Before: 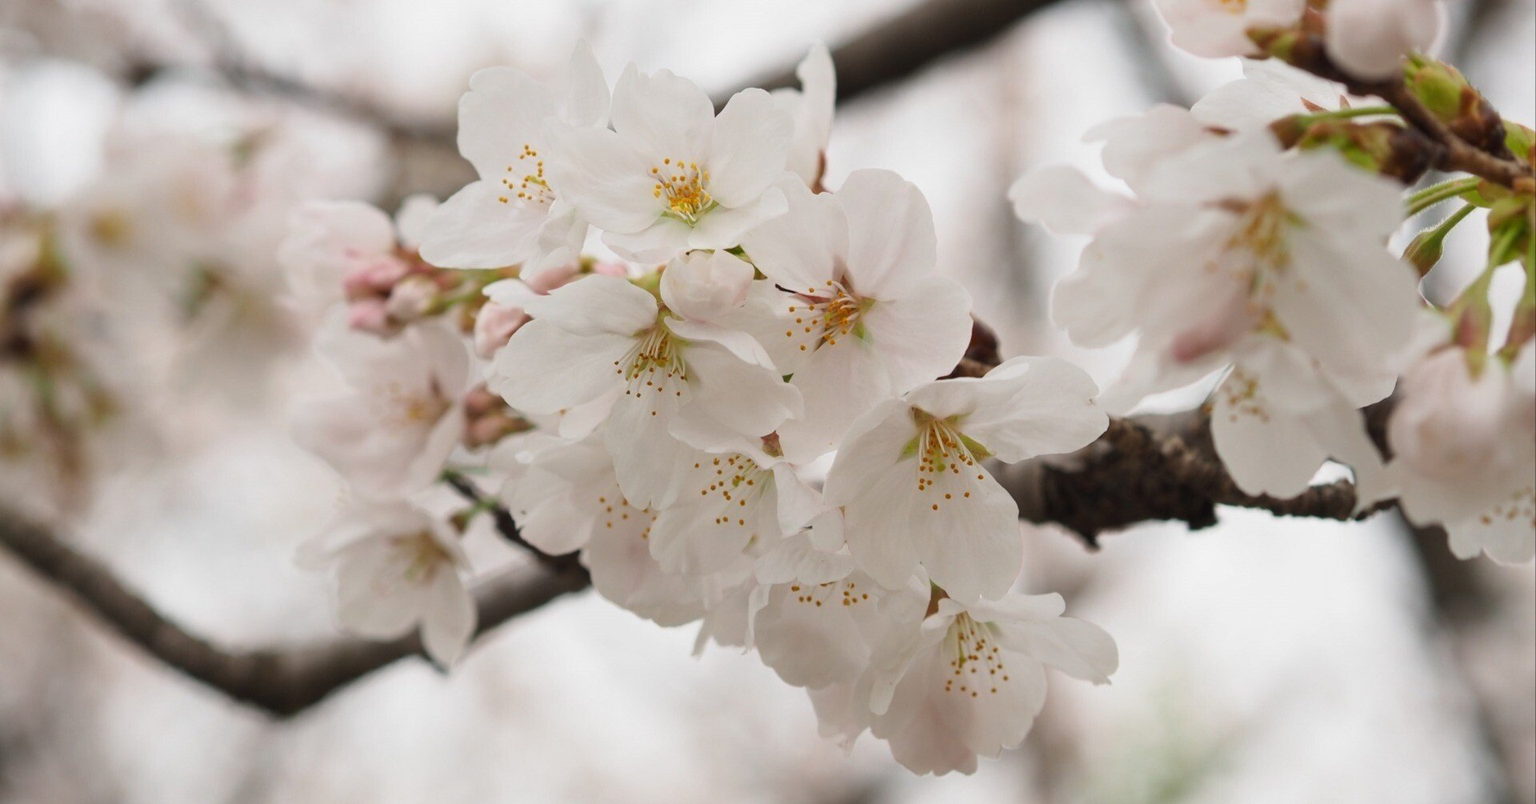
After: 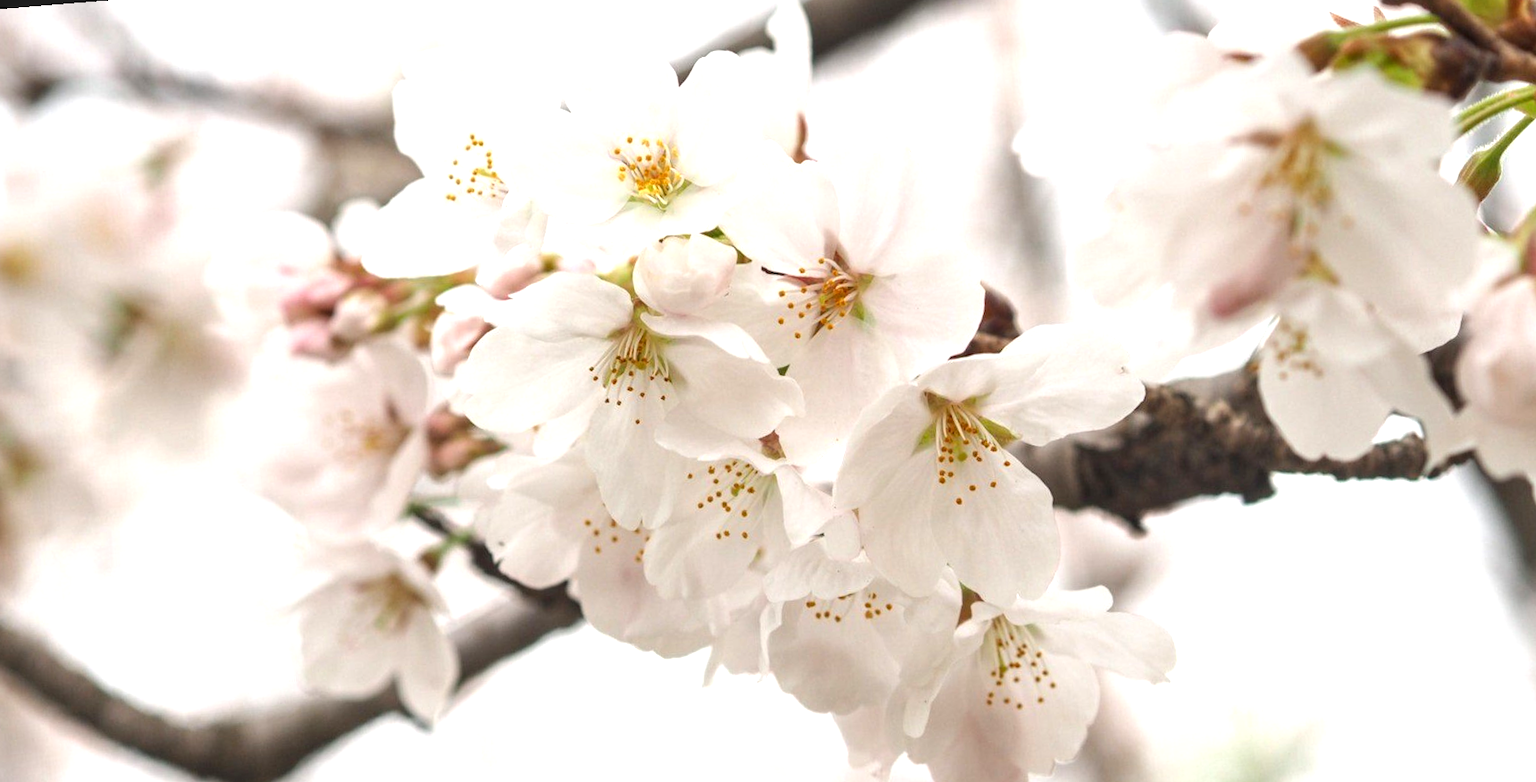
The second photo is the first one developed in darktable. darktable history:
rotate and perspective: rotation -4.57°, crop left 0.054, crop right 0.944, crop top 0.087, crop bottom 0.914
crop: left 1.964%, top 3.251%, right 1.122%, bottom 4.933%
exposure: black level correction 0, exposure 0.9 EV, compensate highlight preservation false
local contrast: on, module defaults
